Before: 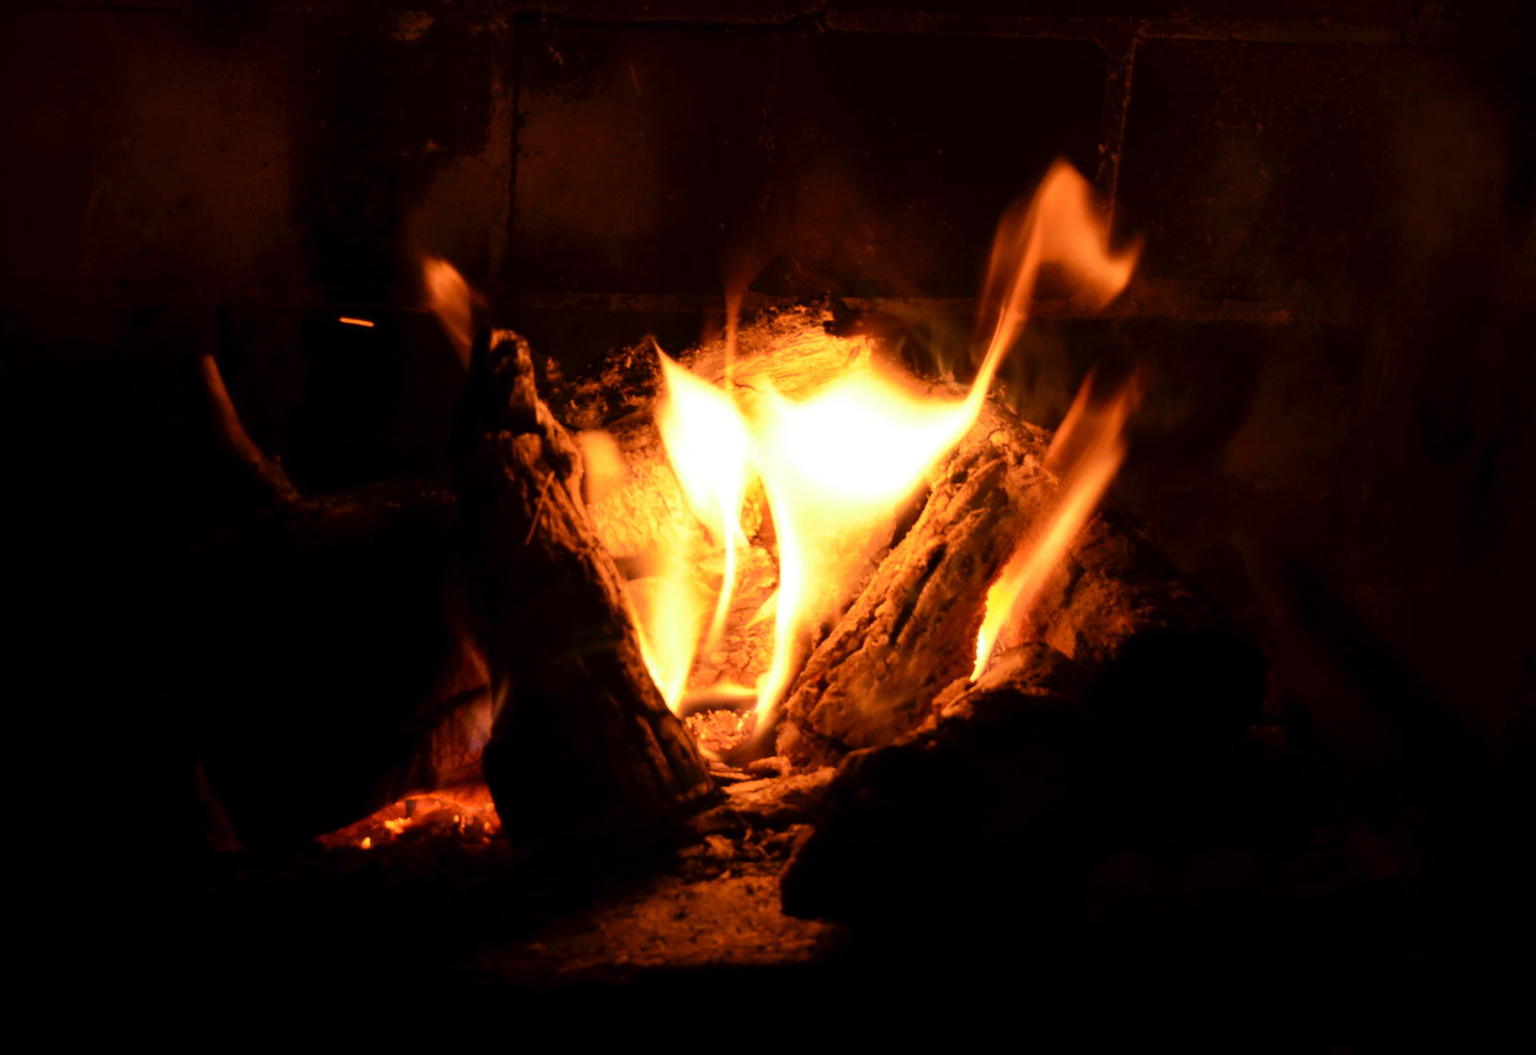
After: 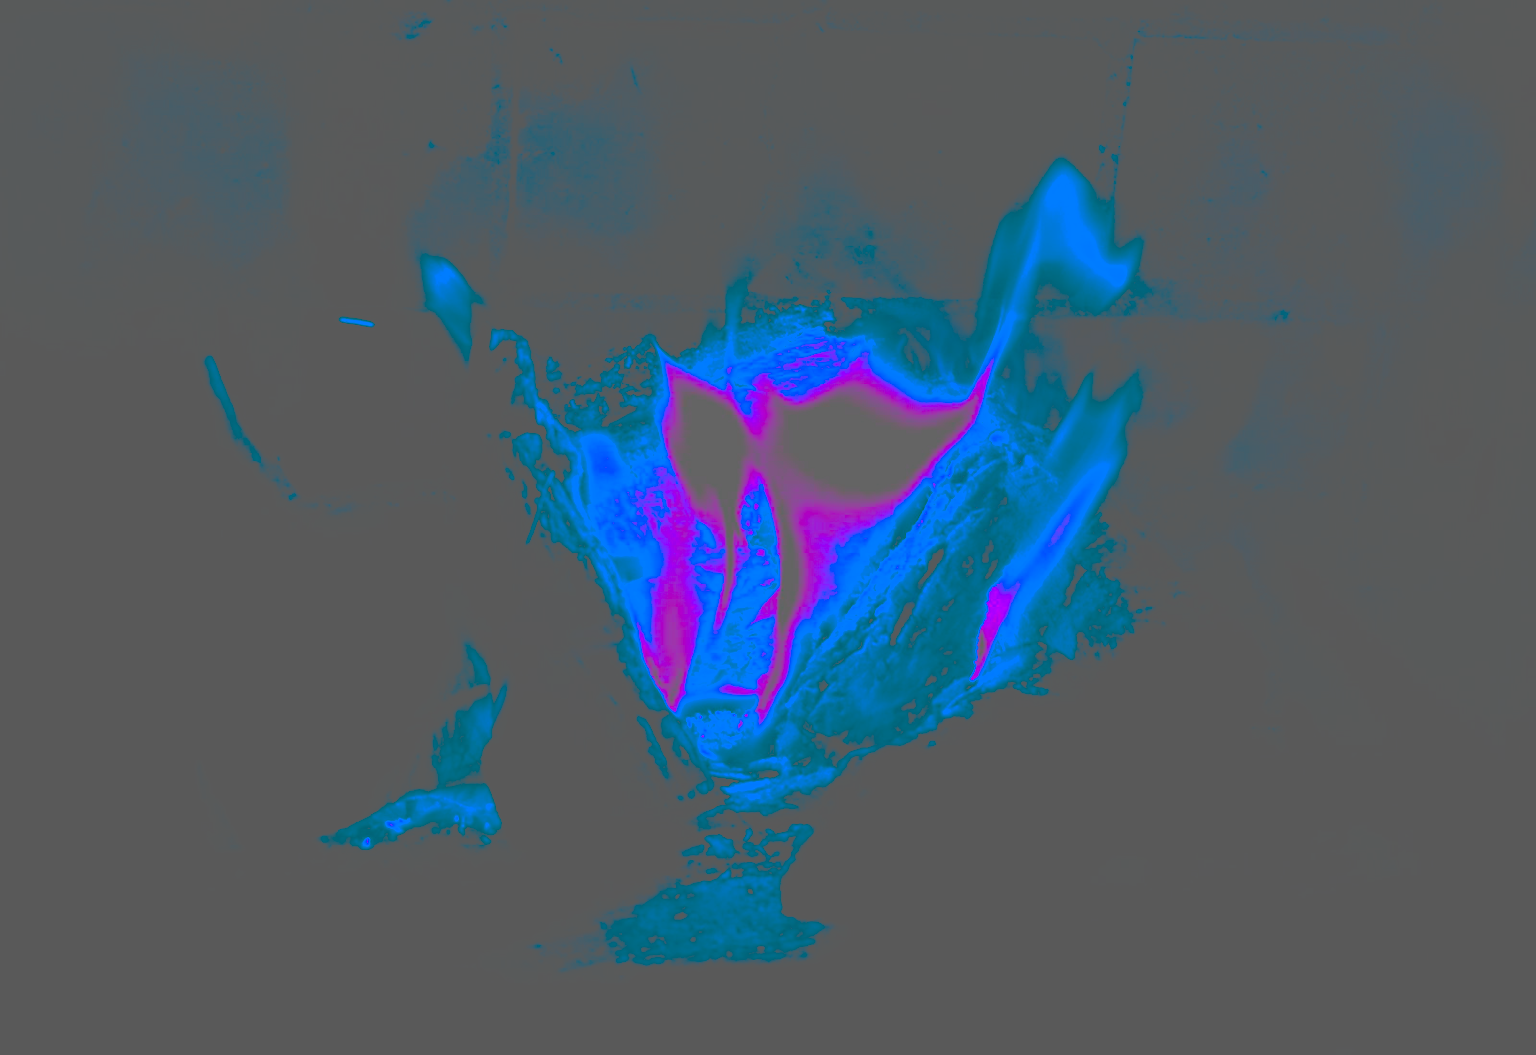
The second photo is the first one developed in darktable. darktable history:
color balance rgb: perceptual saturation grading › global saturation 20%, perceptual saturation grading › highlights -25.397%, perceptual saturation grading › shadows 49.795%, hue shift -150.28°, contrast 34.644%, saturation formula JzAzBz (2021)
contrast brightness saturation: contrast -0.972, brightness -0.177, saturation 0.747
shadows and highlights: shadows 19.25, highlights -84.53, shadows color adjustment 97.68%, soften with gaussian
local contrast: on, module defaults
